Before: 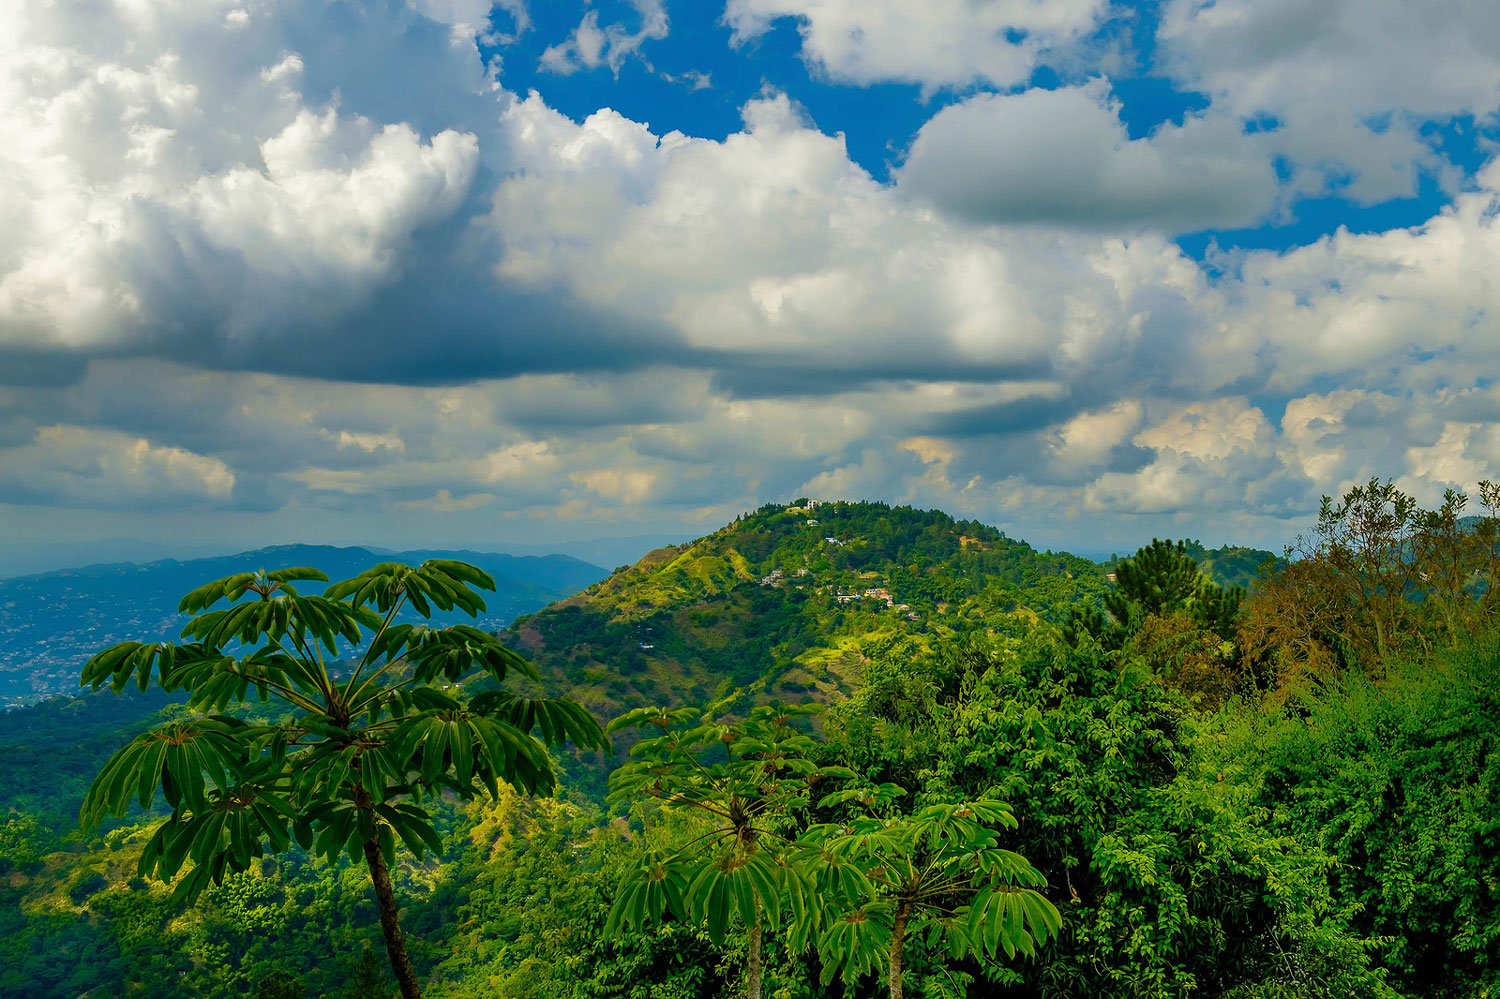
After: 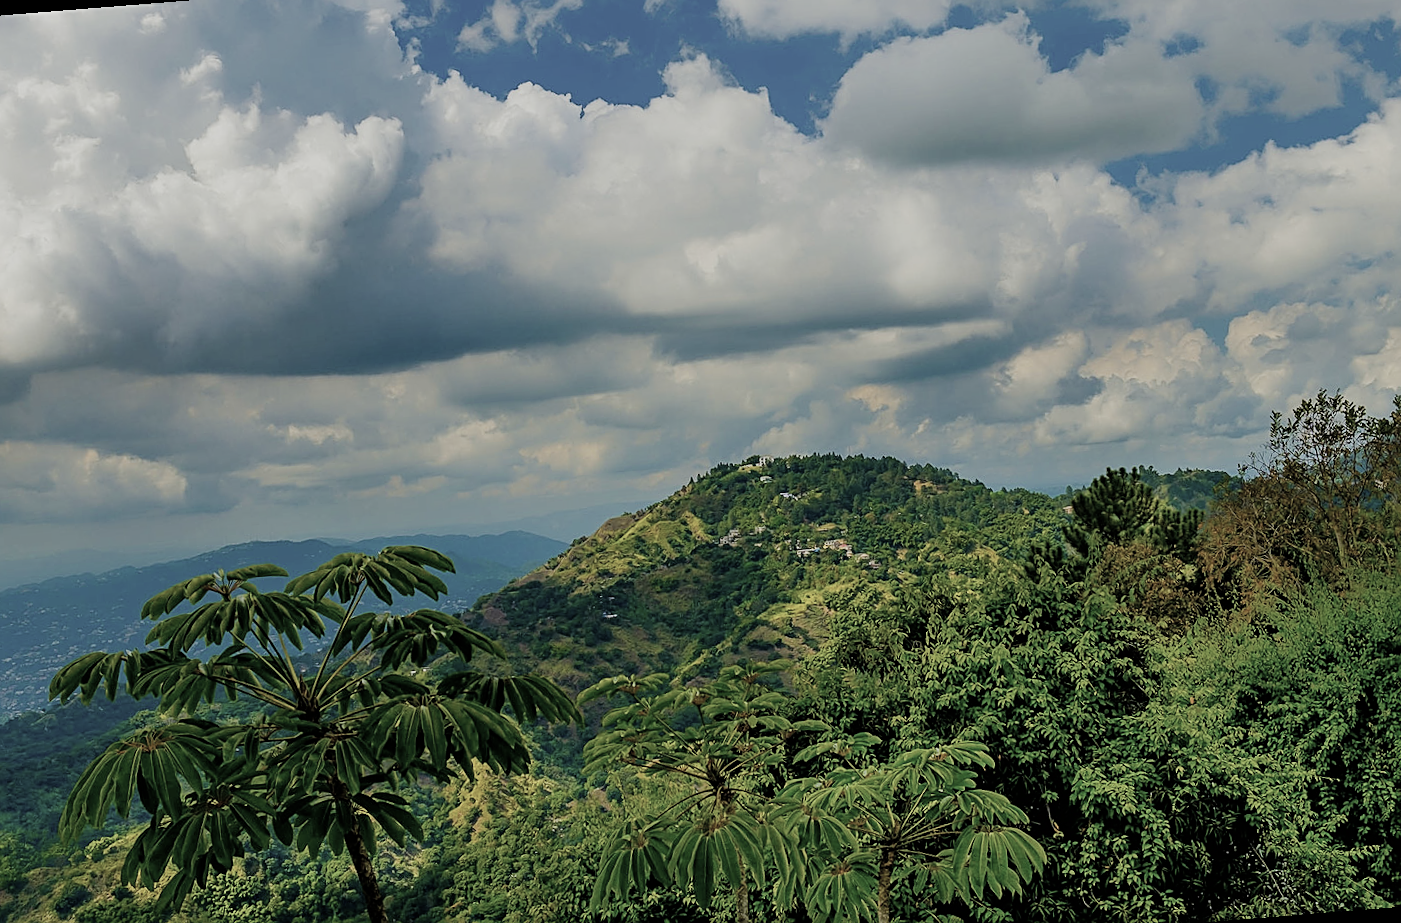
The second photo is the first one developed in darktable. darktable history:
sharpen: on, module defaults
color correction: saturation 0.57
rotate and perspective: rotation -4.57°, crop left 0.054, crop right 0.944, crop top 0.087, crop bottom 0.914
filmic rgb: black relative exposure -7.65 EV, white relative exposure 4.56 EV, hardness 3.61
